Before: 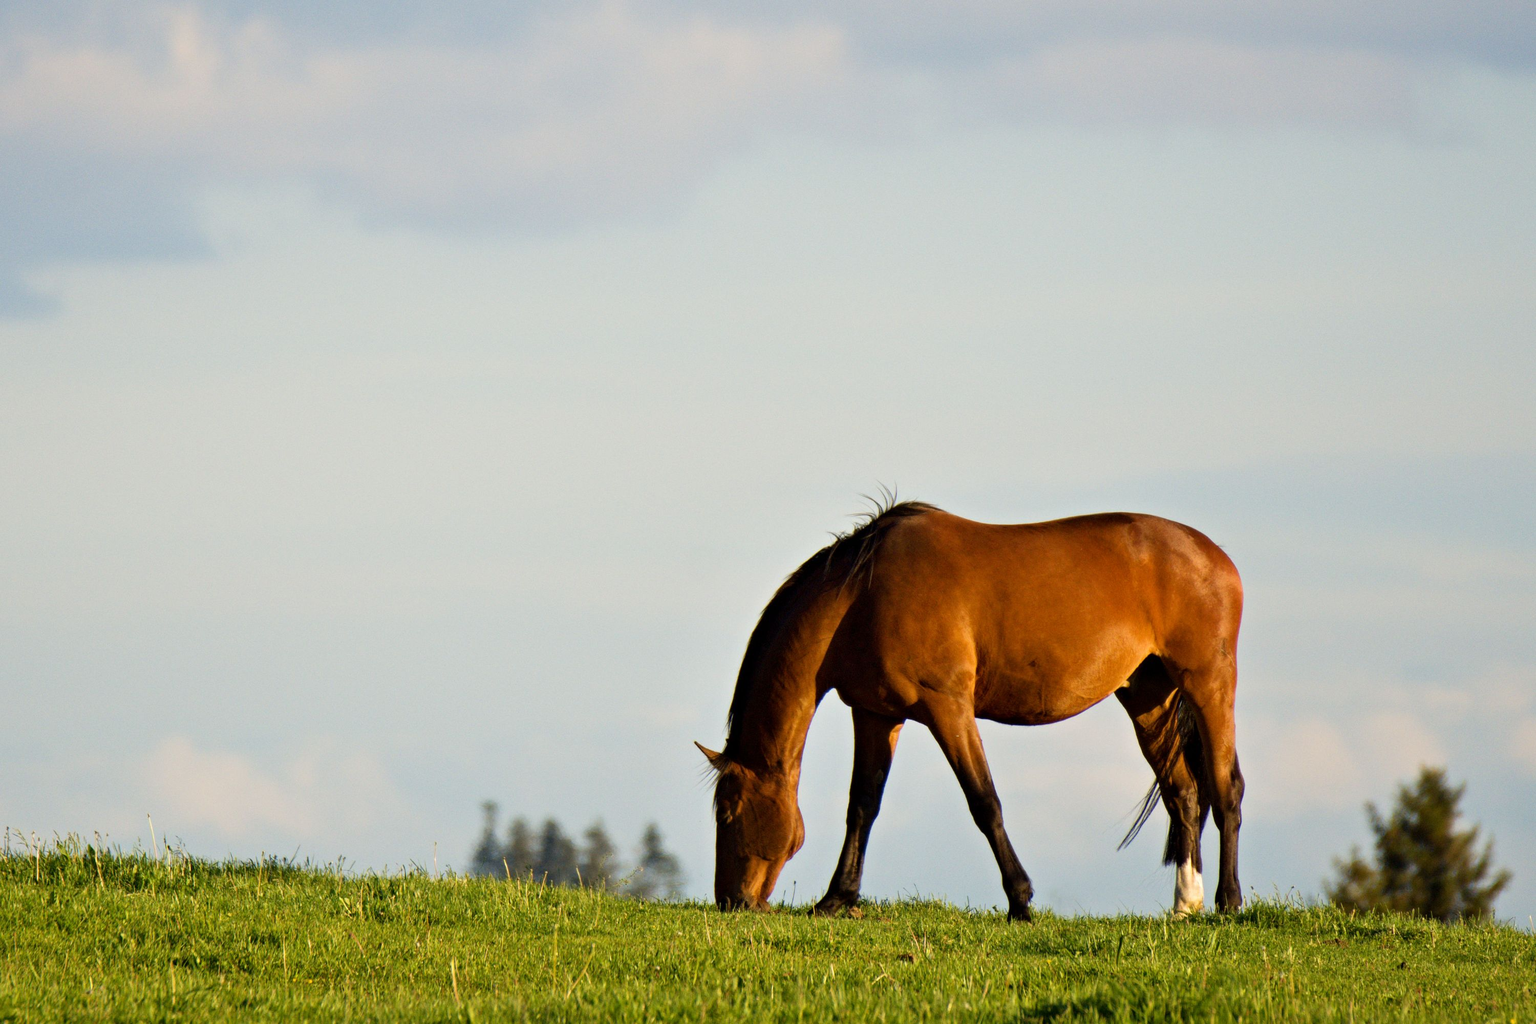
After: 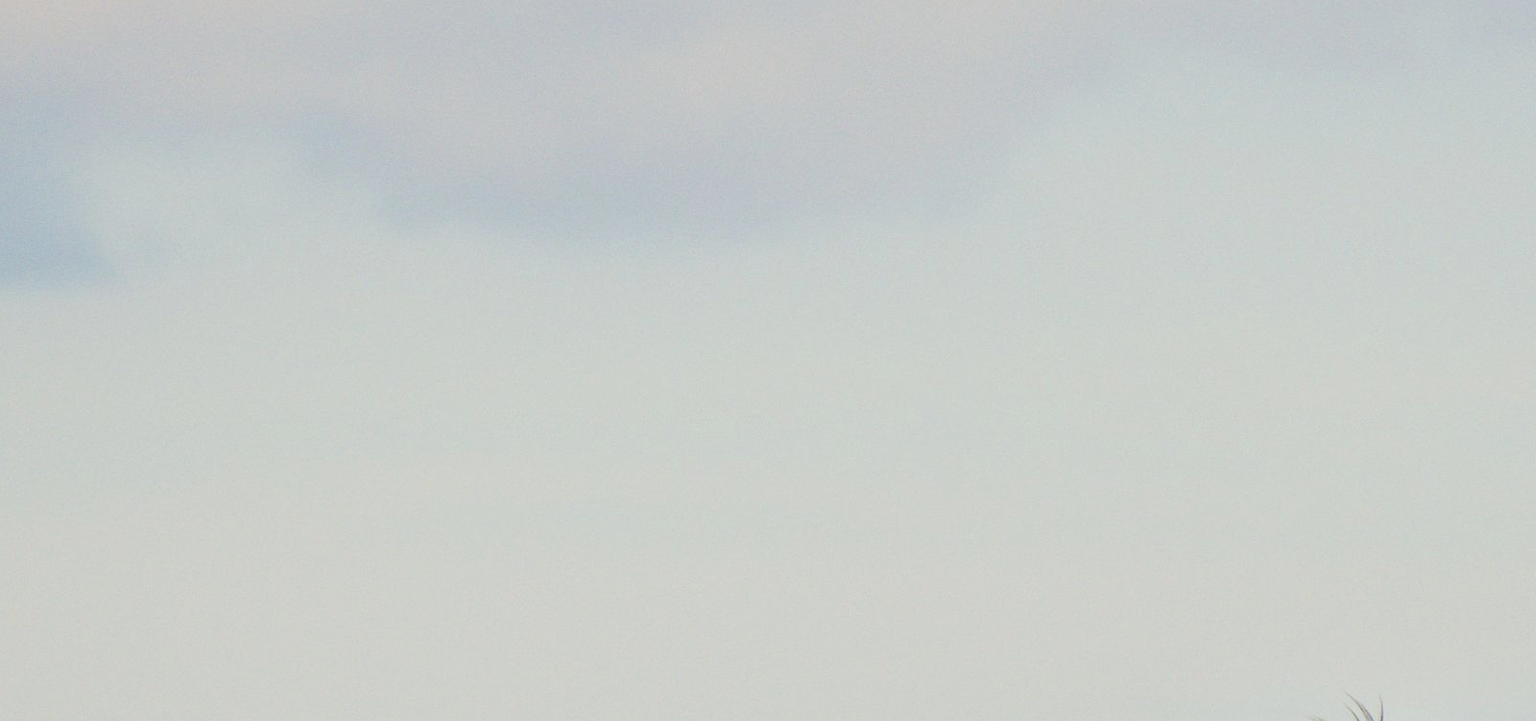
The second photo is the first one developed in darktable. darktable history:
crop: left 10.121%, top 10.631%, right 36.218%, bottom 51.526%
filmic rgb: black relative exposure -3.92 EV, white relative exposure 3.14 EV, hardness 2.87
